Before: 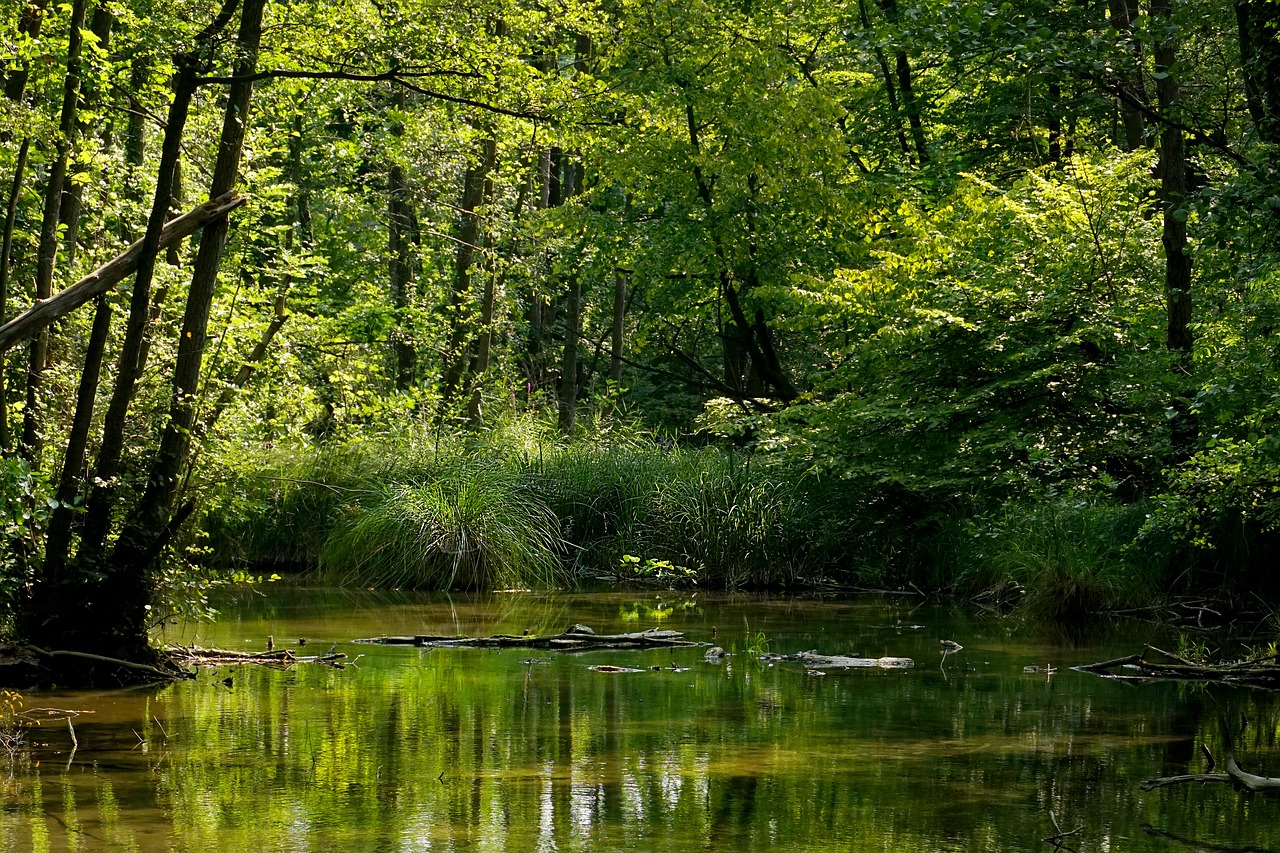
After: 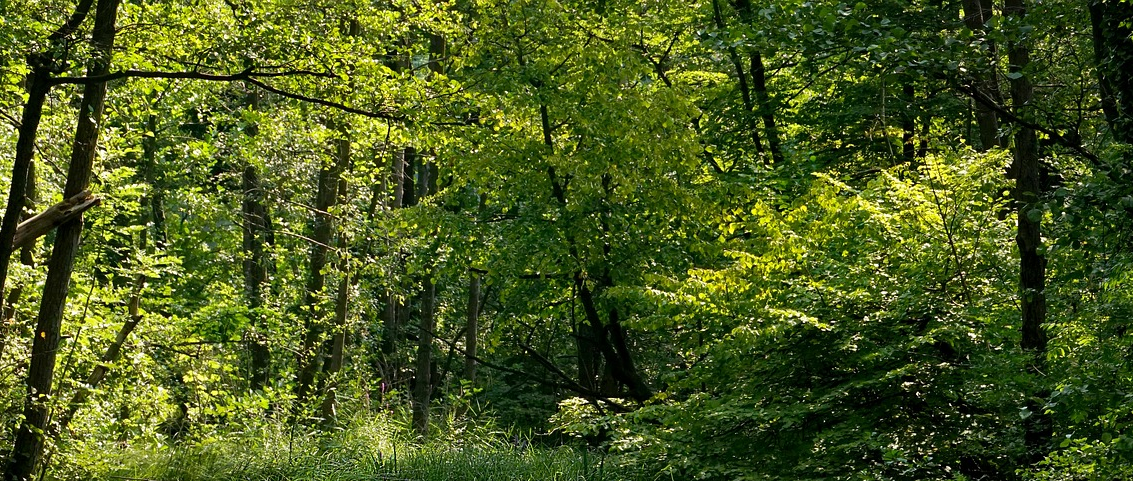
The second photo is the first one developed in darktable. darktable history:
crop and rotate: left 11.464%, bottom 43.574%
